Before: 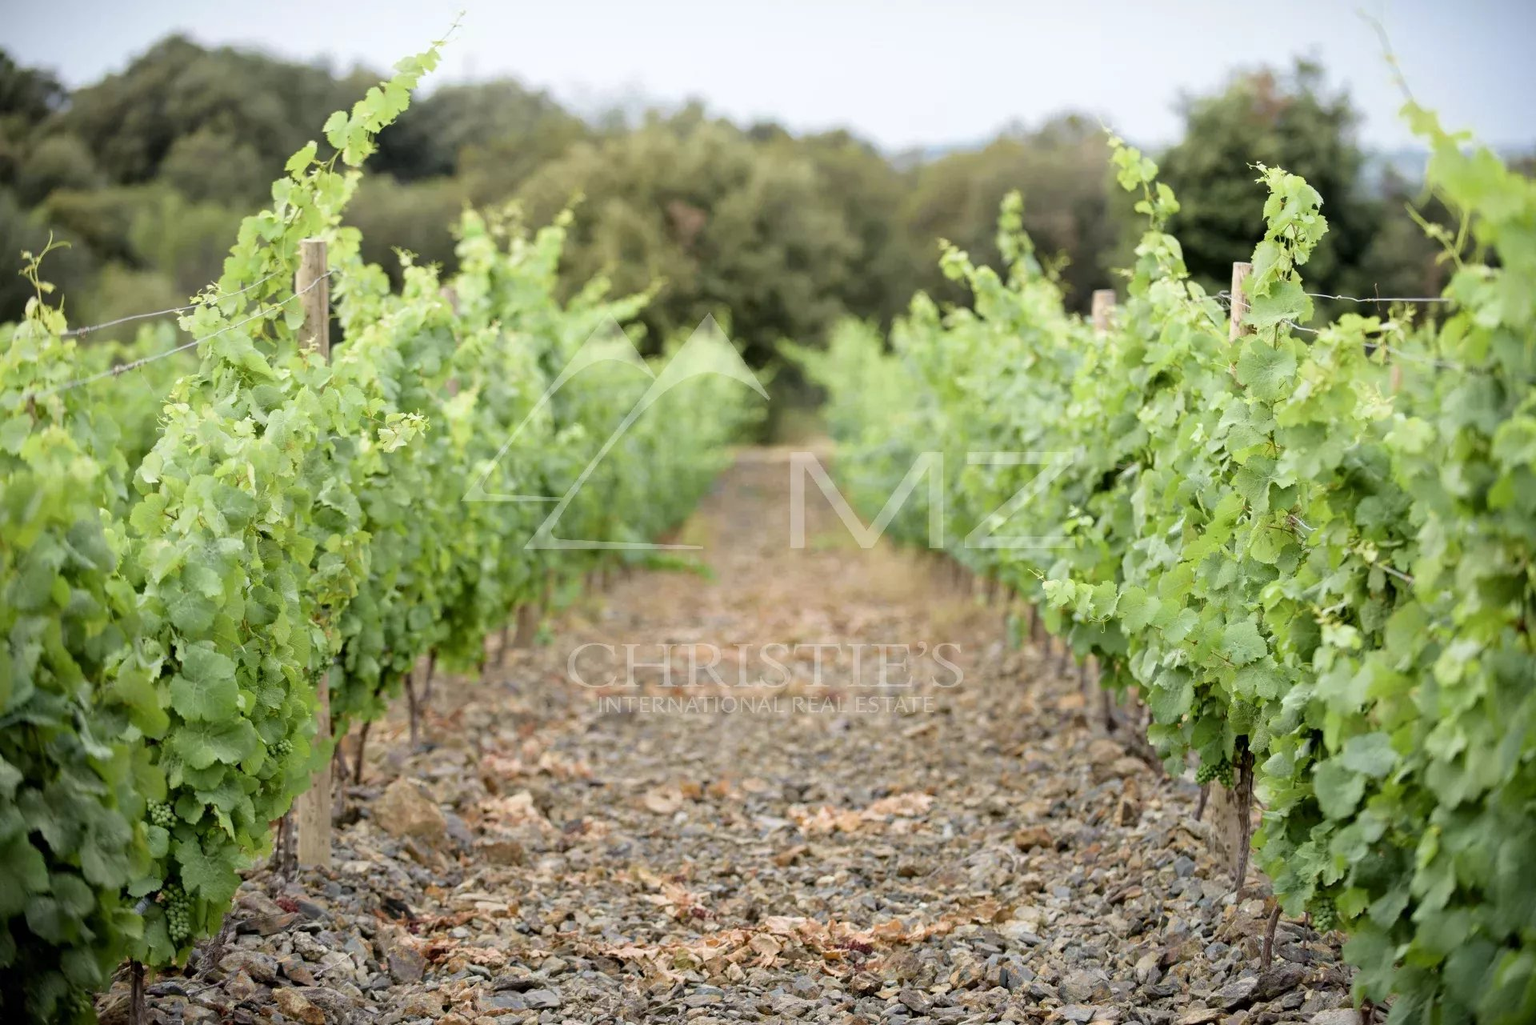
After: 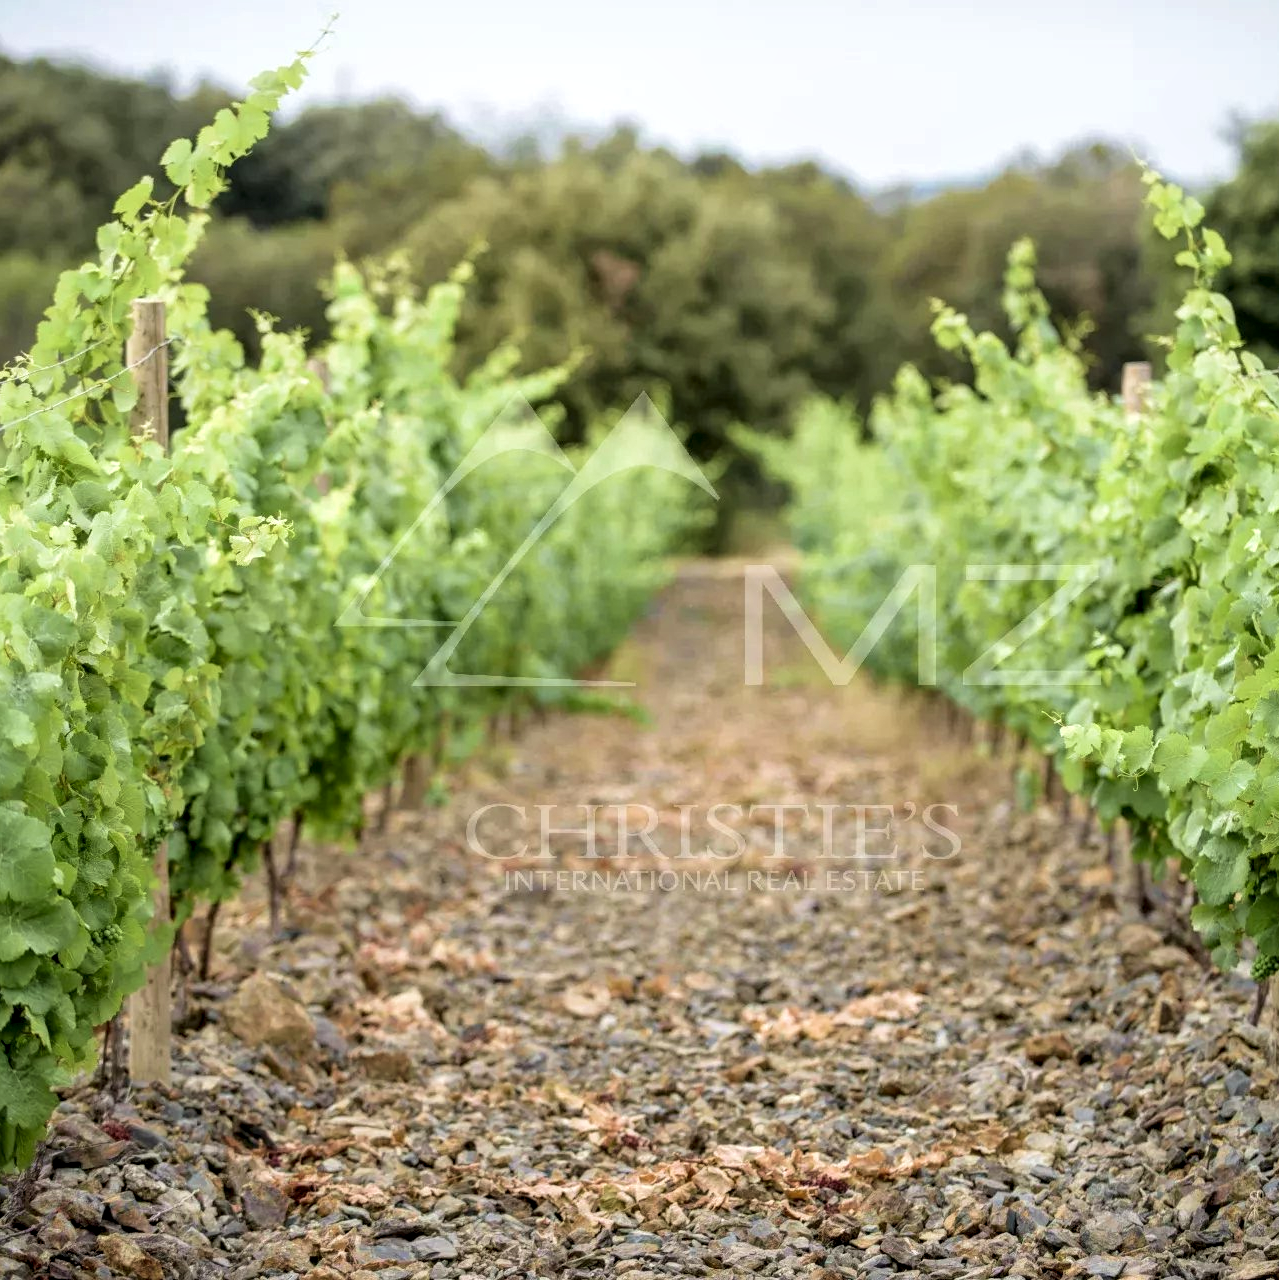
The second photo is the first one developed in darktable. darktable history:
crop and rotate: left 12.673%, right 20.66%
local contrast: highlights 40%, shadows 60%, detail 136%, midtone range 0.514
velvia: on, module defaults
